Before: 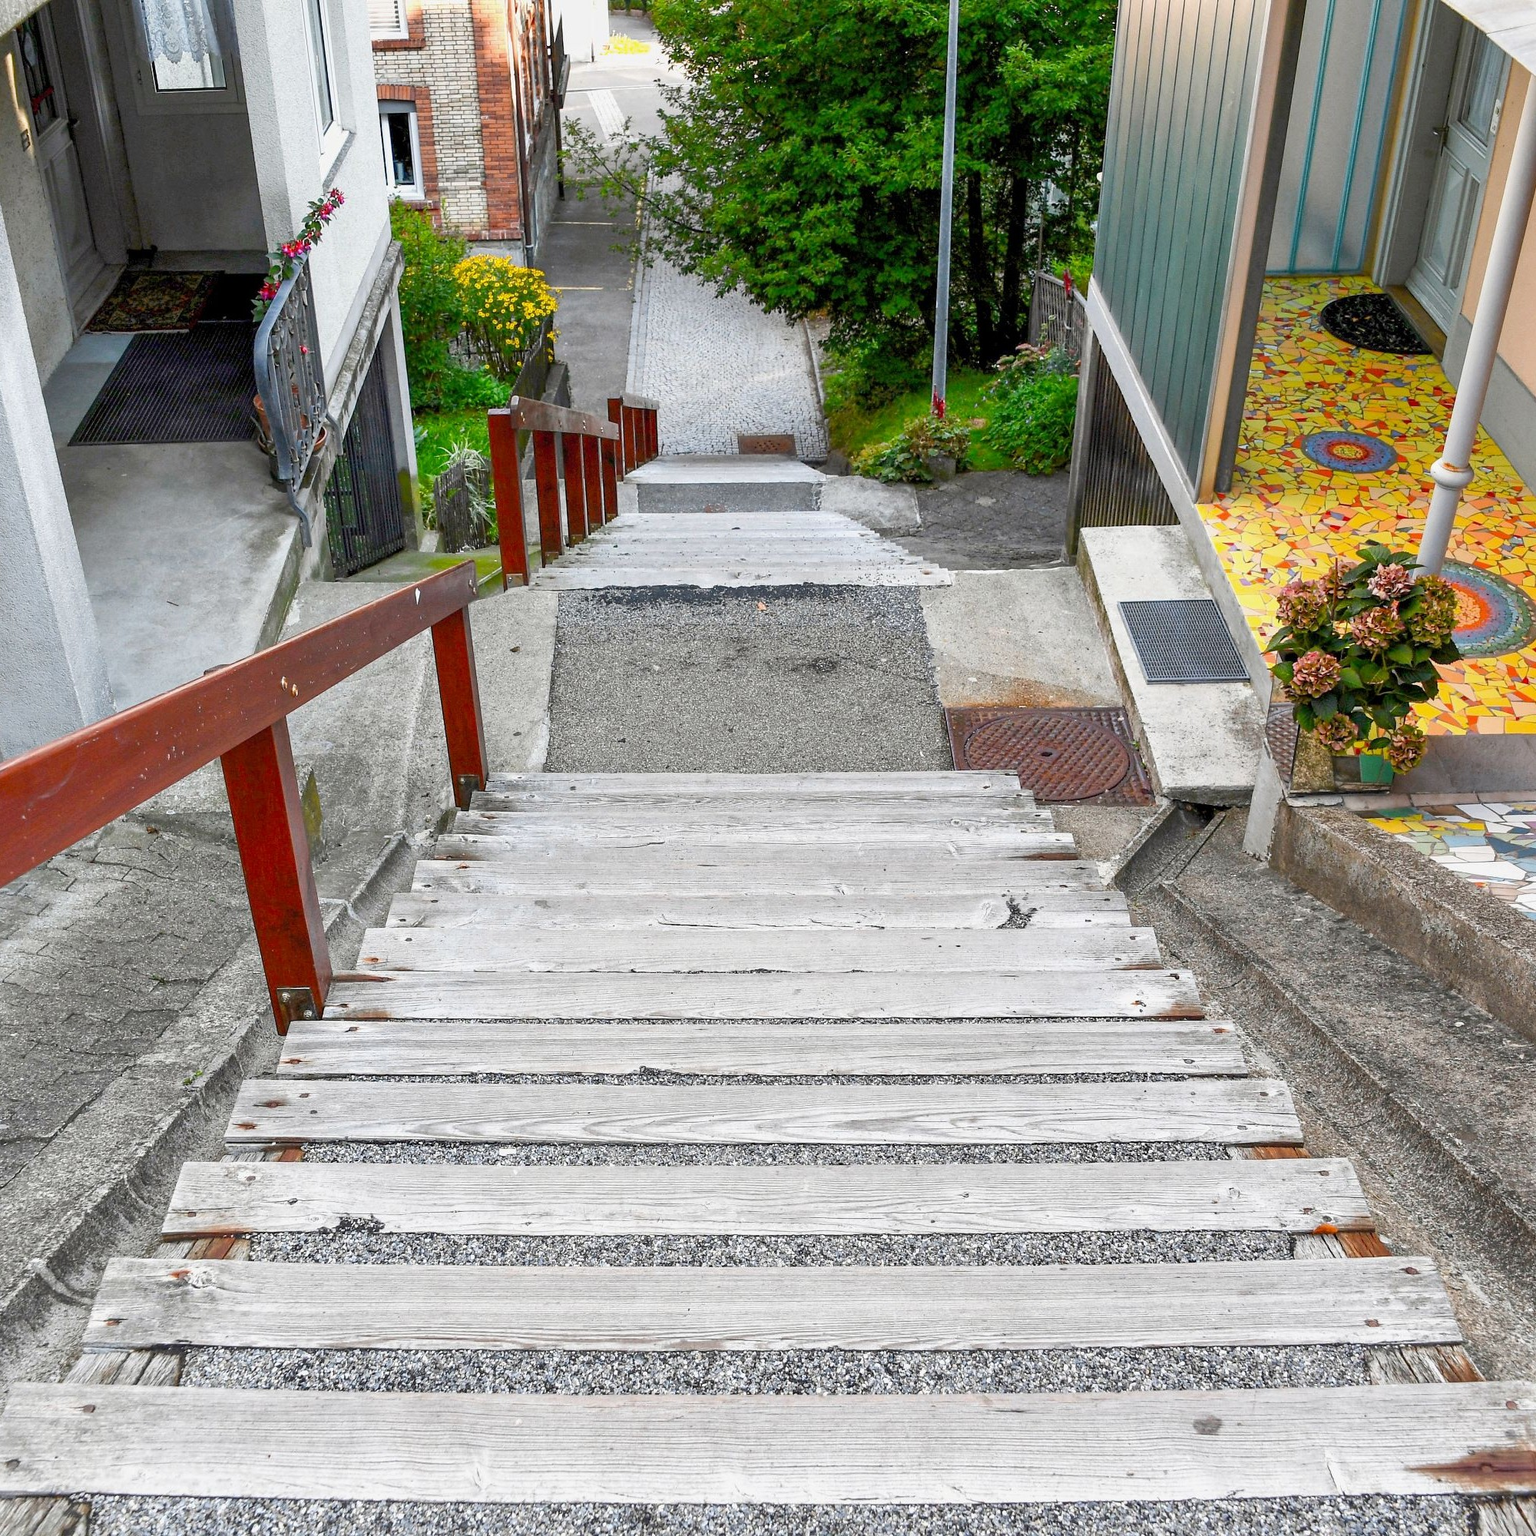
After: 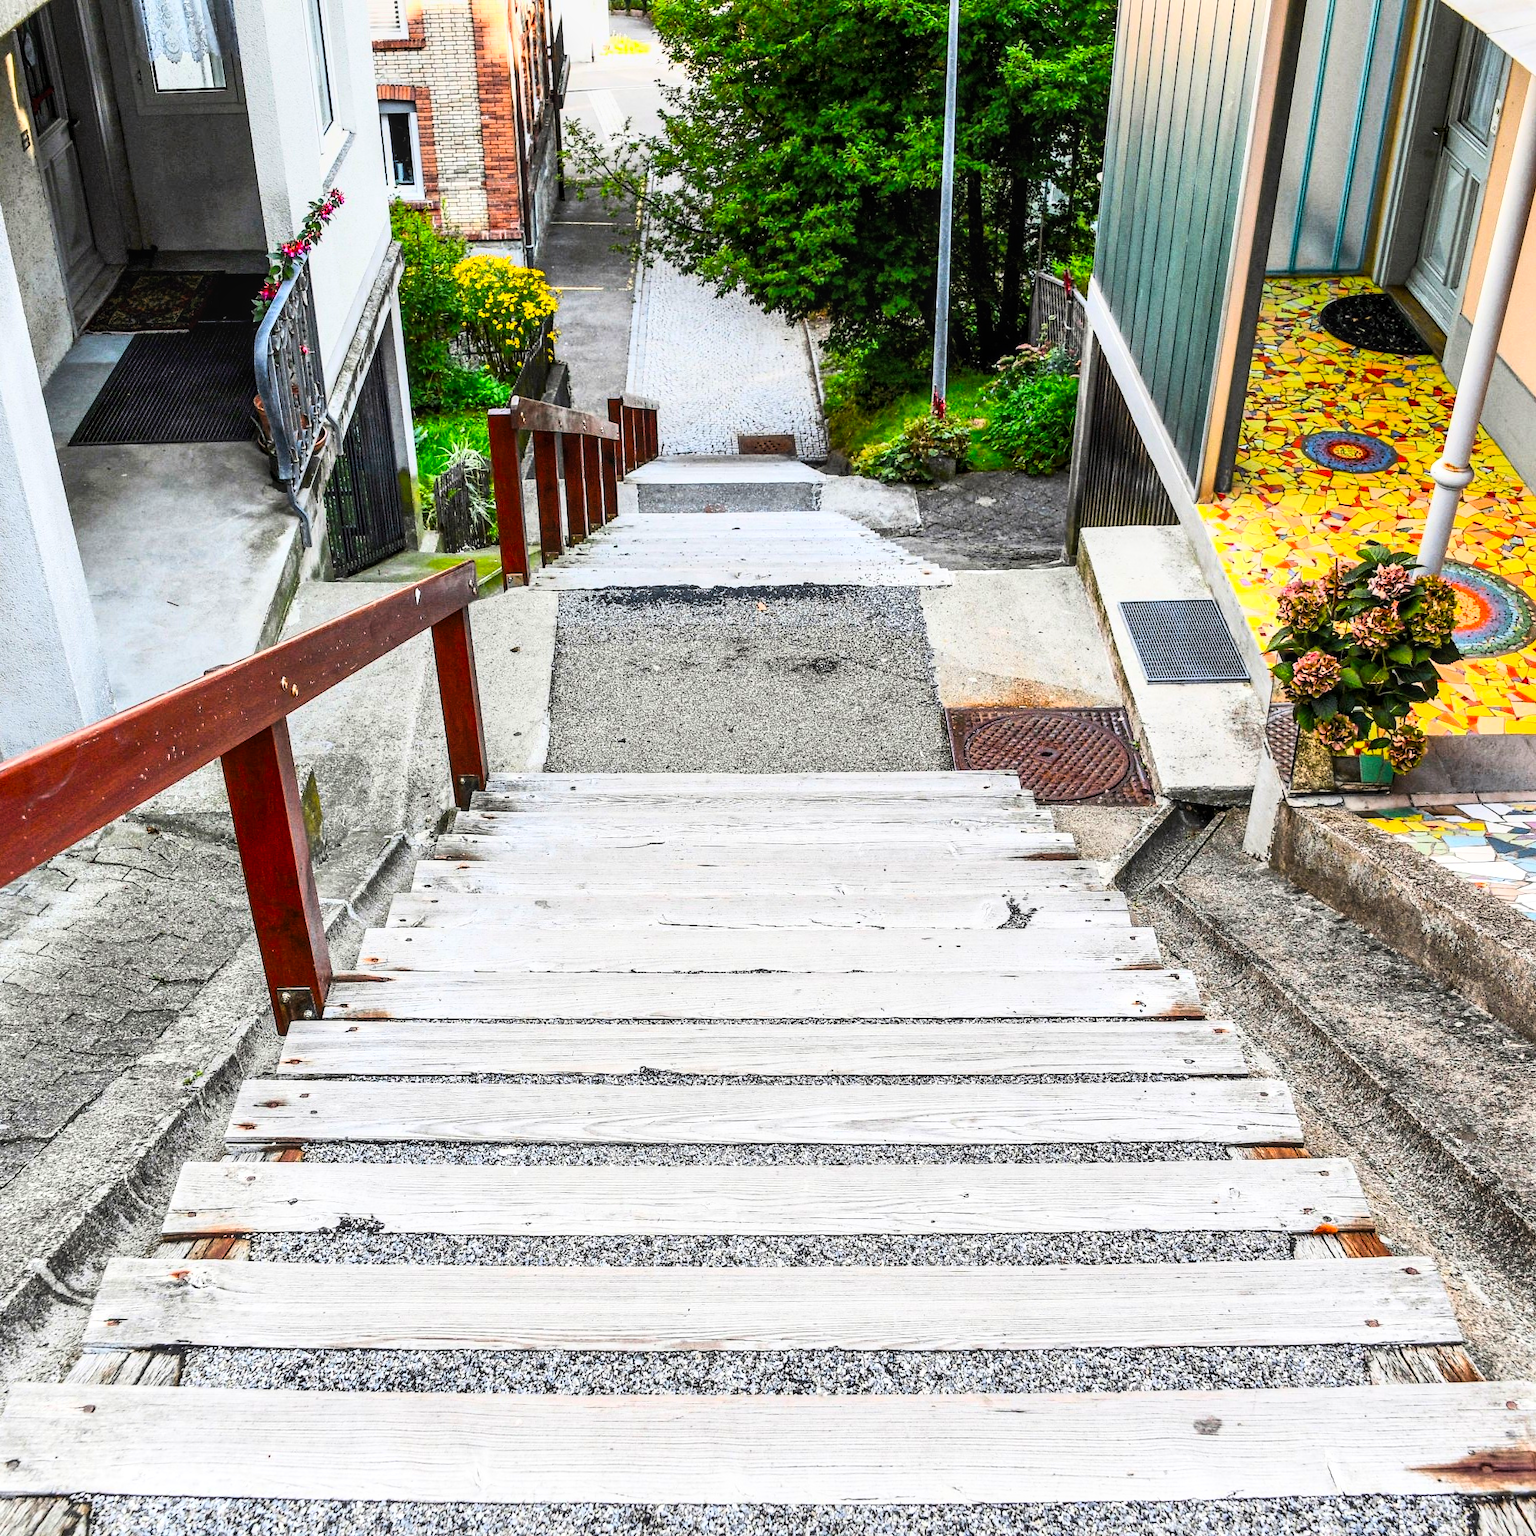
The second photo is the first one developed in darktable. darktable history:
tone curve: curves: ch0 [(0, 0) (0.137, 0.063) (0.255, 0.176) (0.502, 0.502) (0.749, 0.839) (1, 1)], color space Lab, linked channels, preserve colors none
local contrast: on, module defaults
contrast brightness saturation: contrast 0.23, brightness 0.1, saturation 0.29
shadows and highlights: shadows 25, highlights -25
